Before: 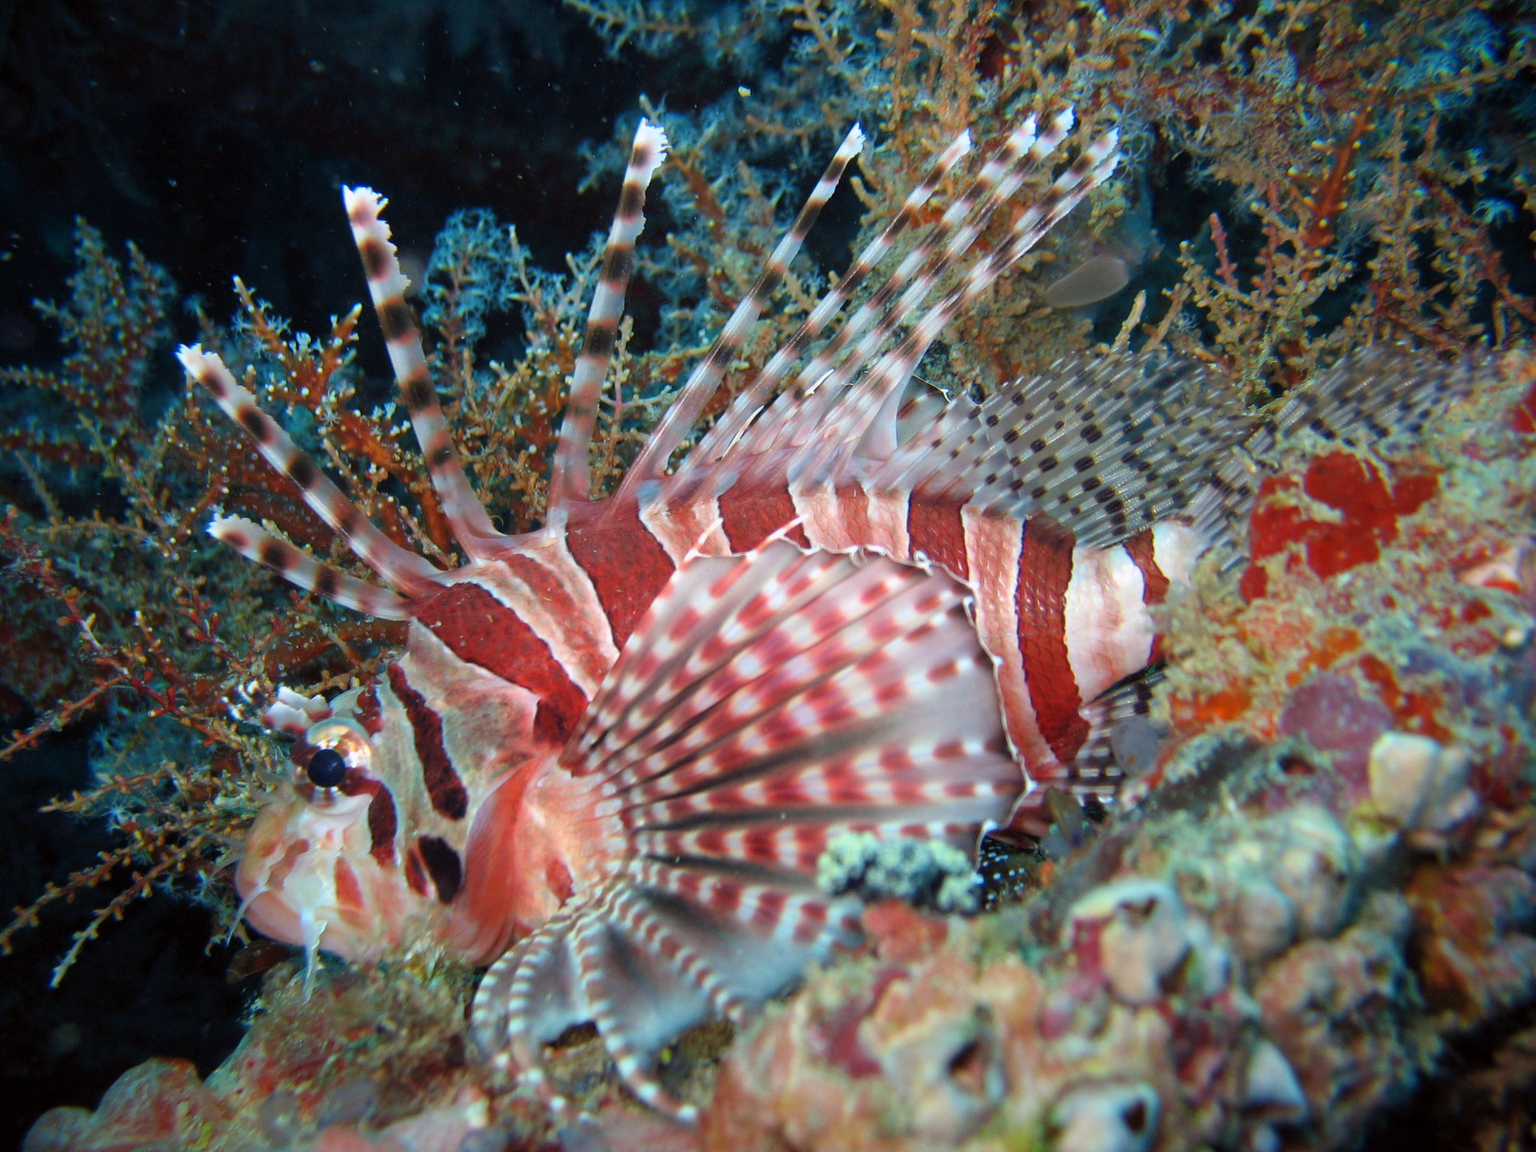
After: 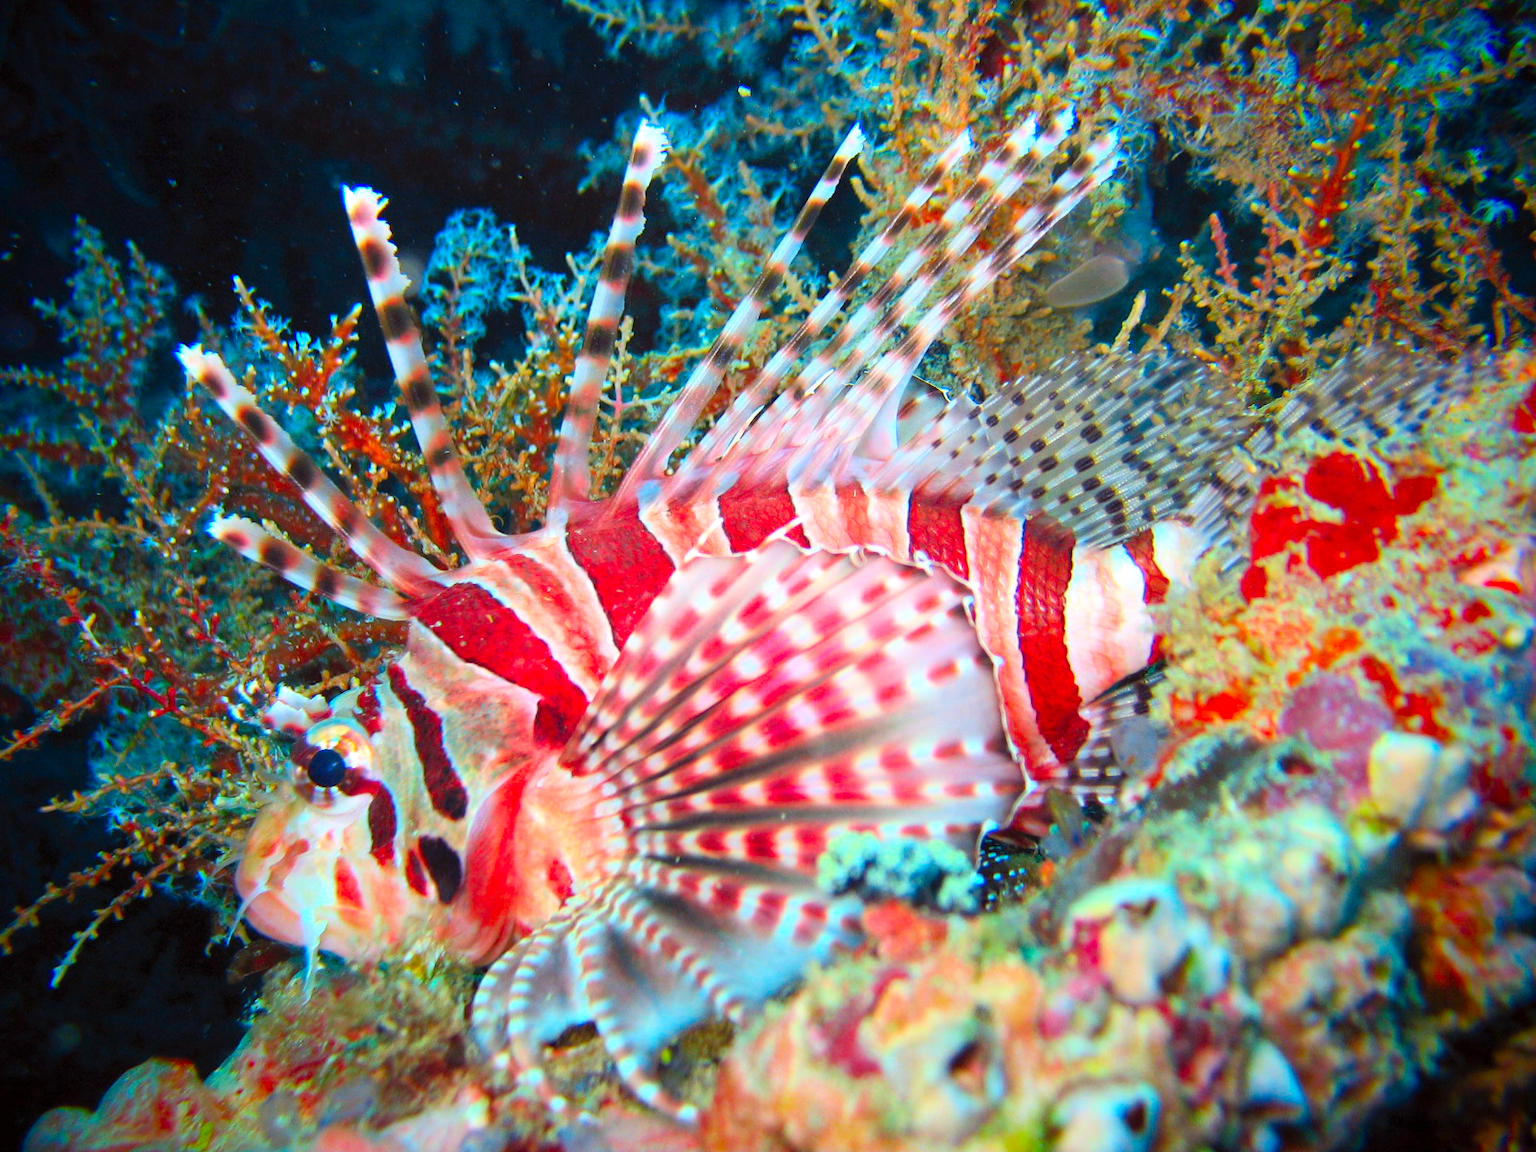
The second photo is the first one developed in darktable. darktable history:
contrast brightness saturation: contrast 0.195, brightness 0.197, saturation 0.781
vignetting: saturation 0.387
exposure: exposure 0.203 EV, compensate exposure bias true, compensate highlight preservation false
